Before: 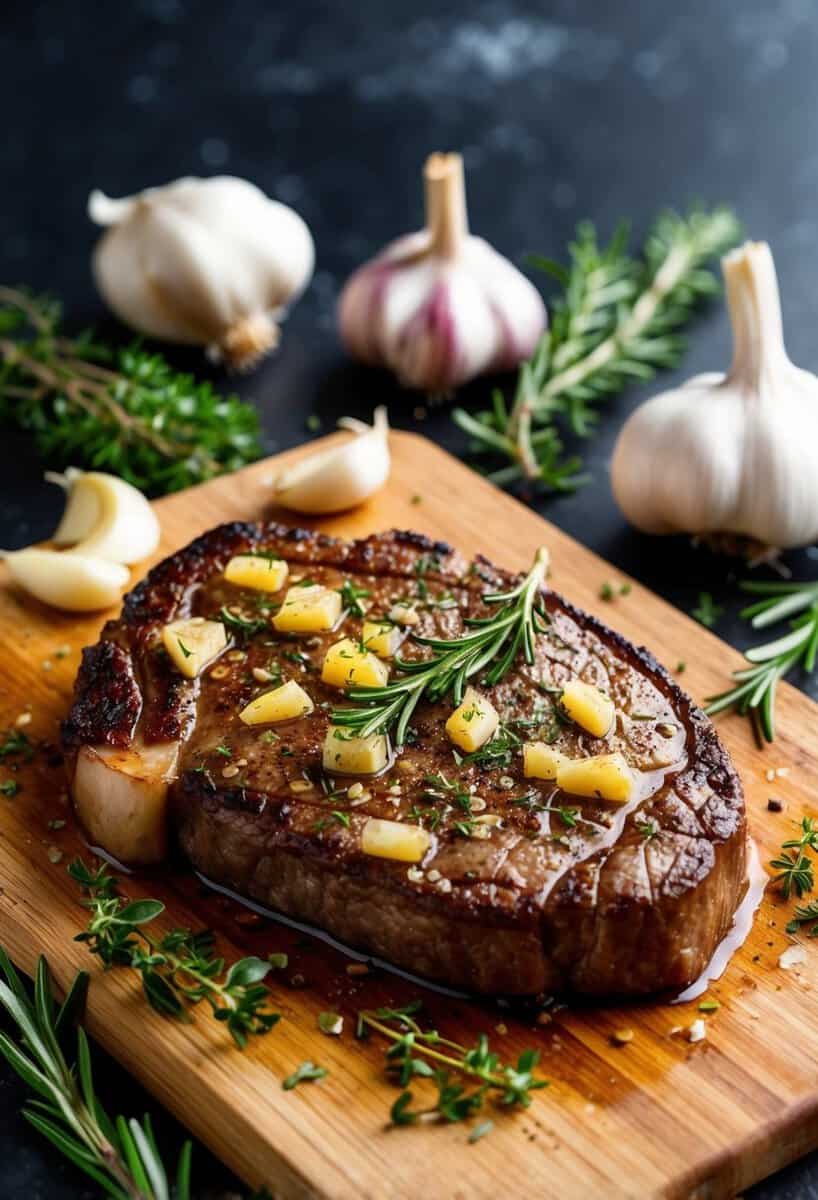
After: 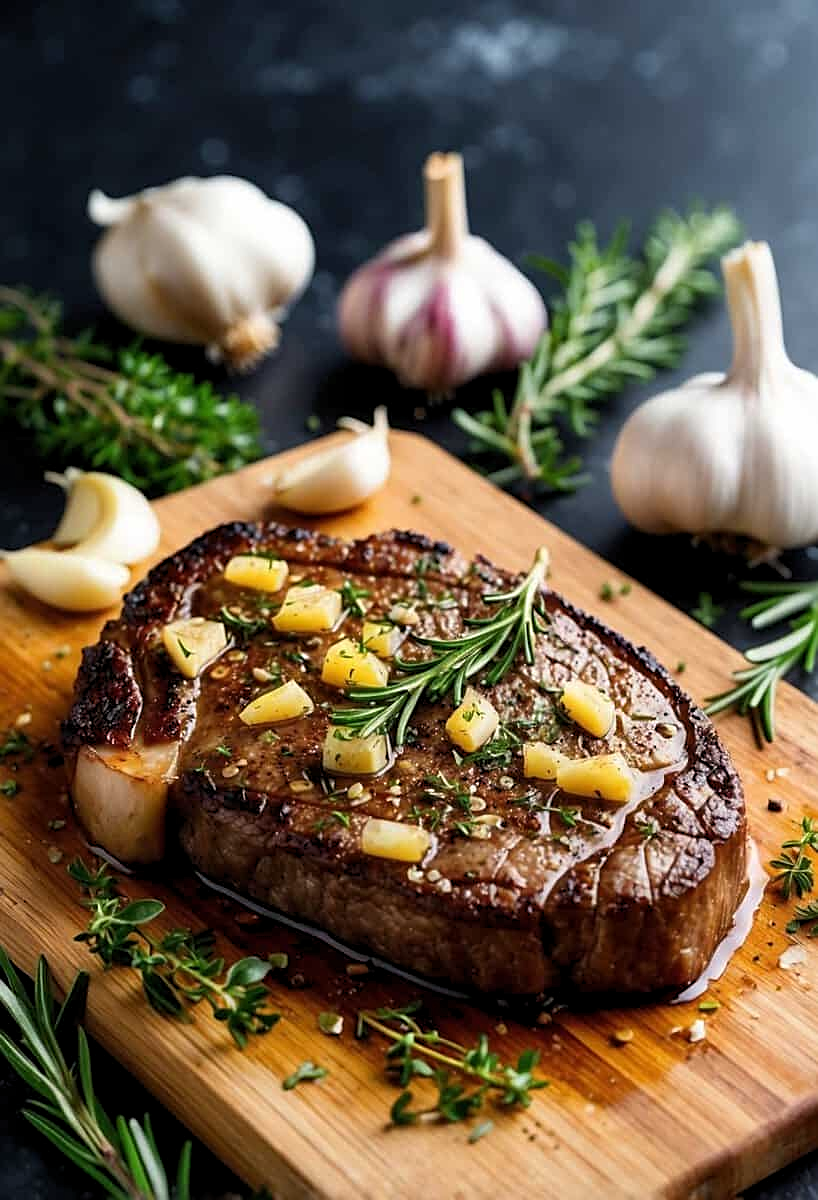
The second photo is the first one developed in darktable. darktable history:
sharpen: on, module defaults
levels: levels [0.016, 0.5, 0.996]
